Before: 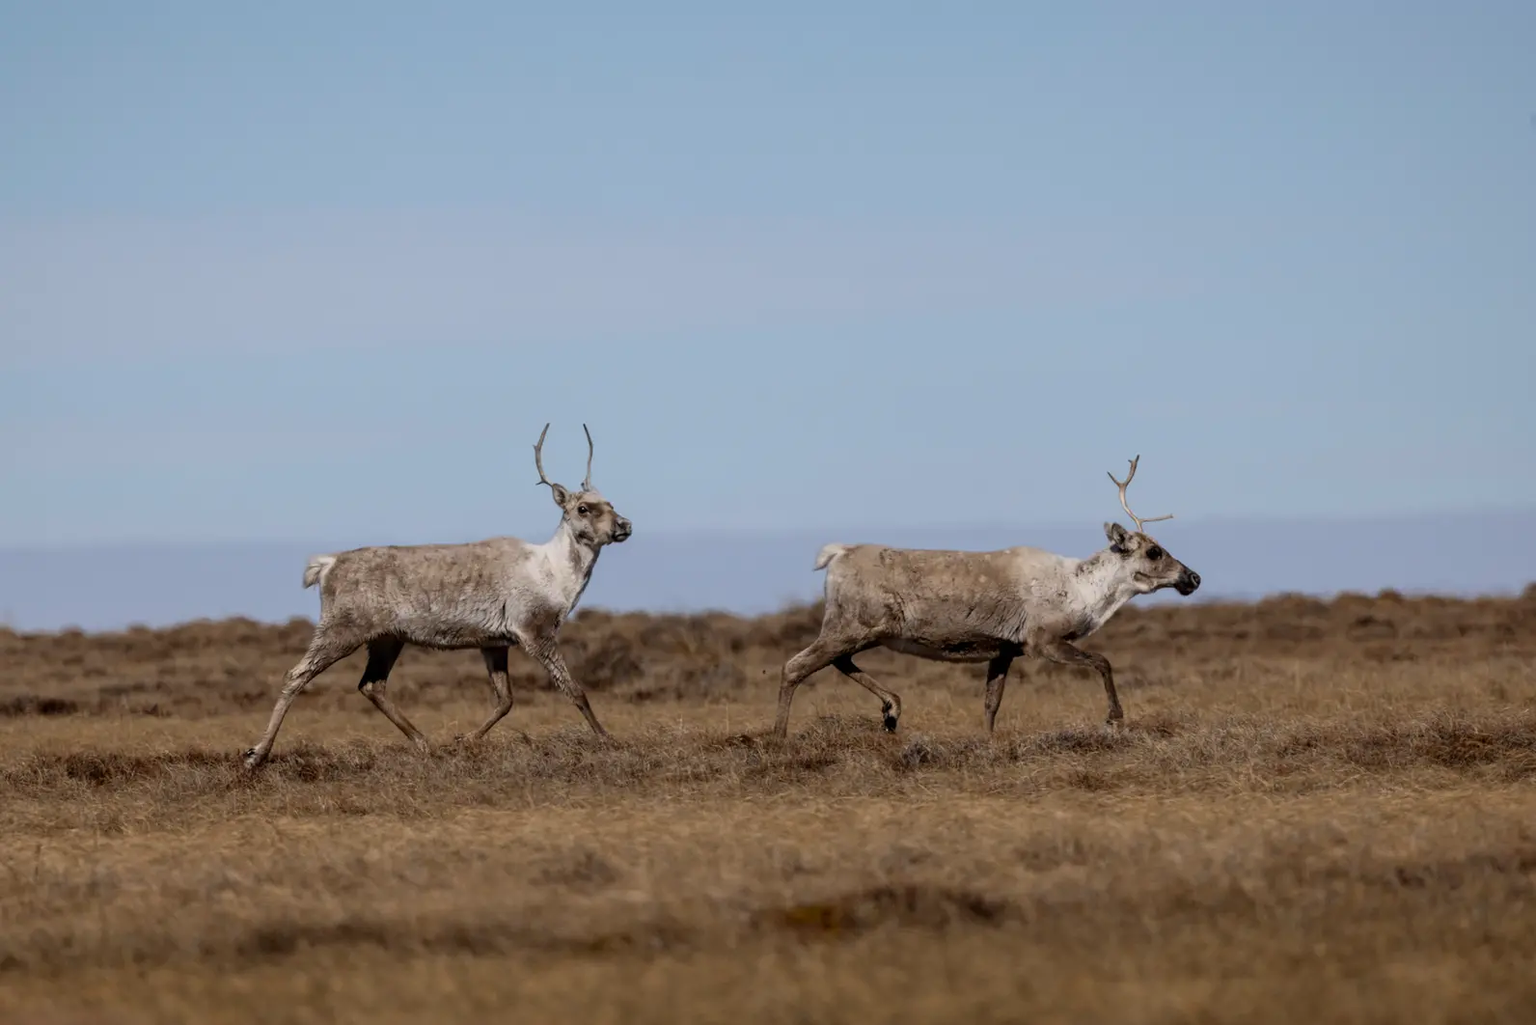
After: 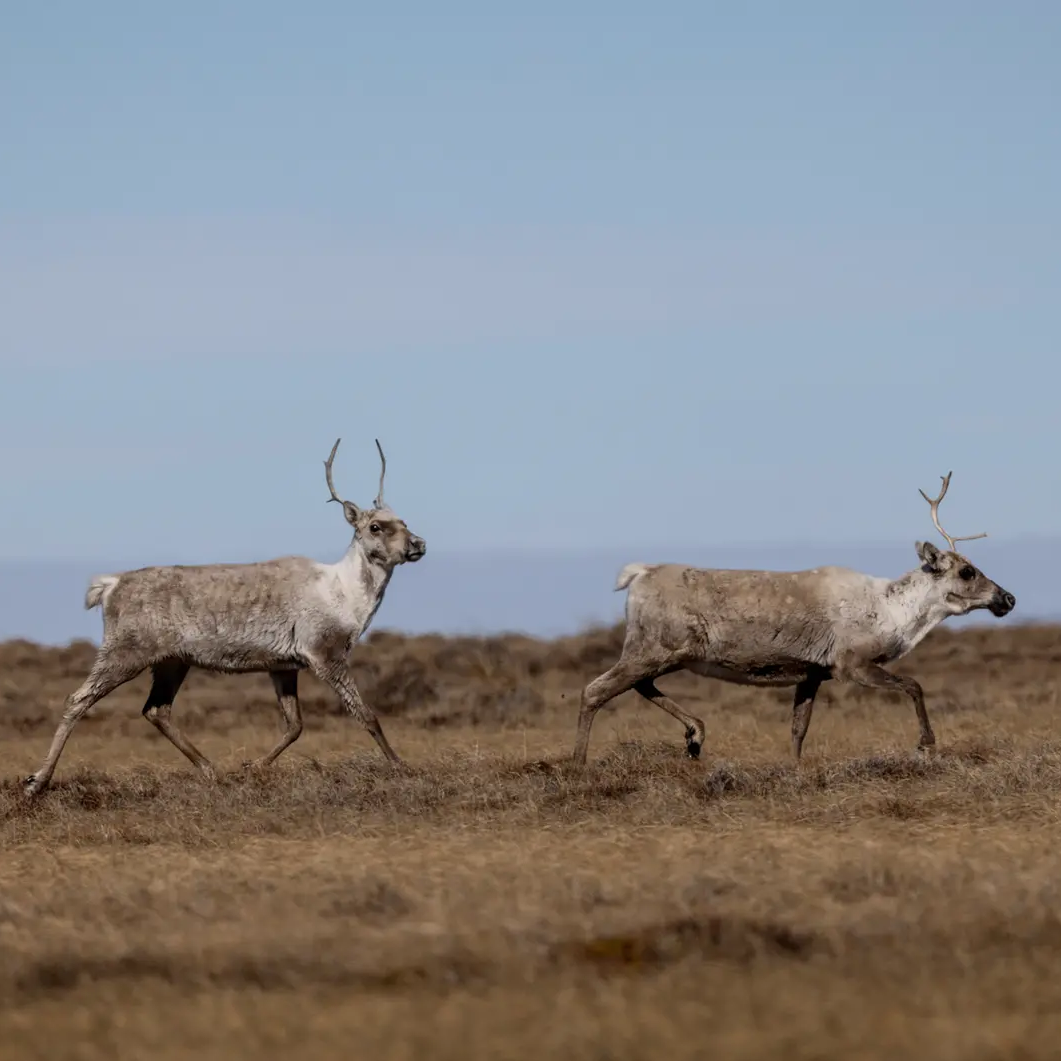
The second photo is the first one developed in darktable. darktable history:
crop and rotate: left 14.436%, right 18.898%
contrast brightness saturation: saturation -0.04
